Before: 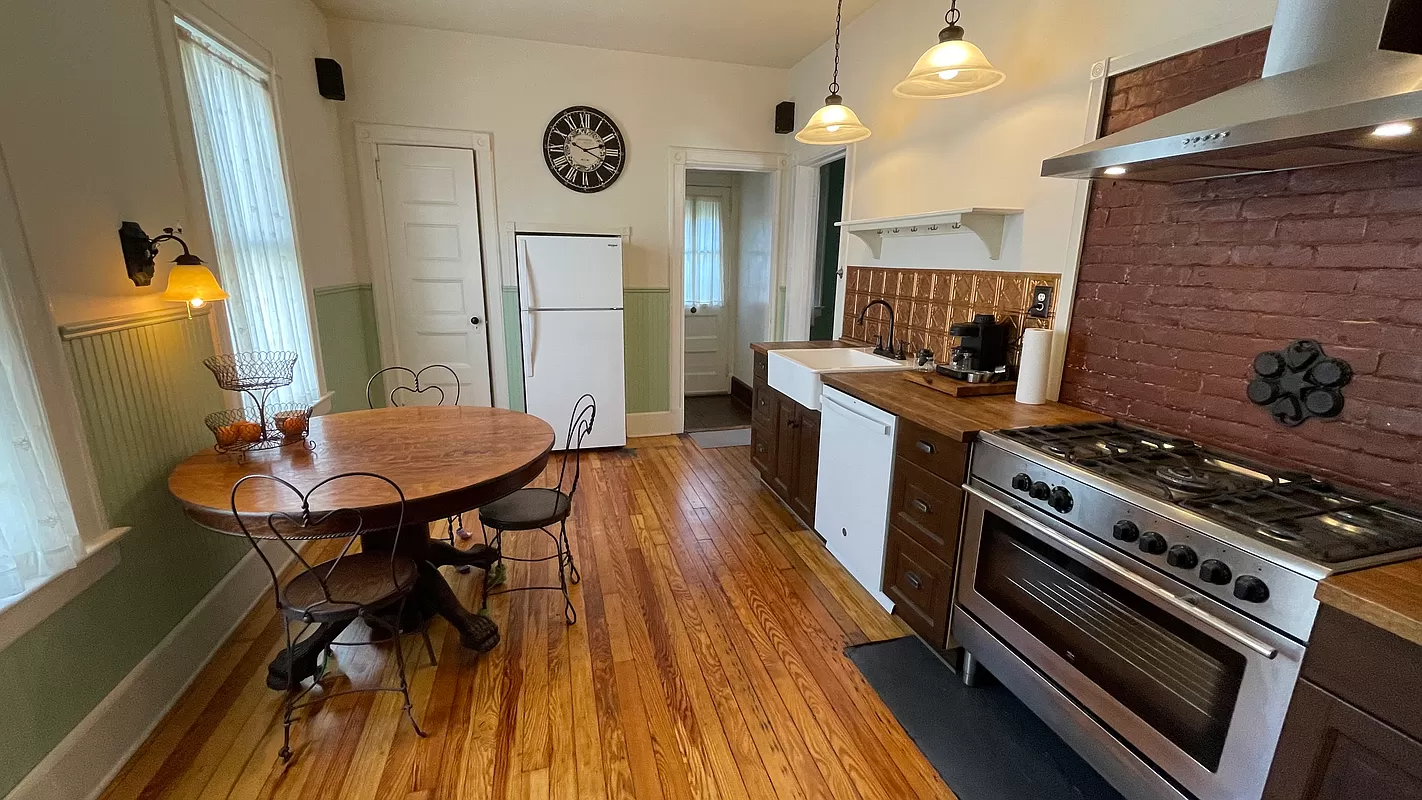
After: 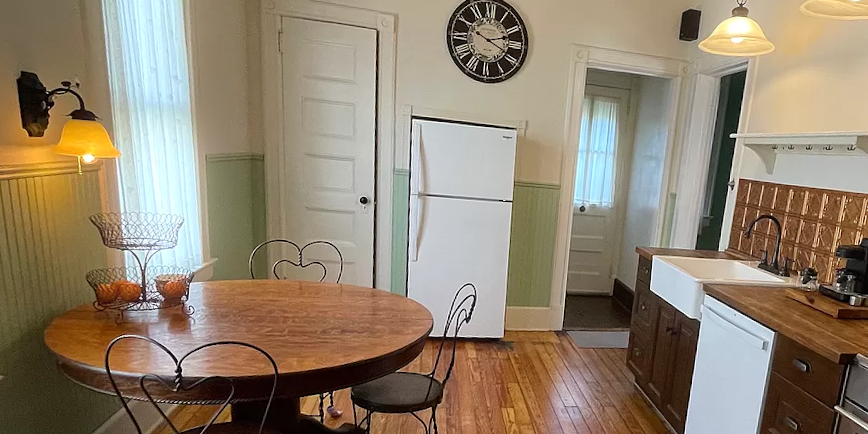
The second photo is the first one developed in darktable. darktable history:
crop and rotate: angle -4.99°, left 2.122%, top 6.945%, right 27.566%, bottom 30.519%
bloom: size 5%, threshold 95%, strength 15%
